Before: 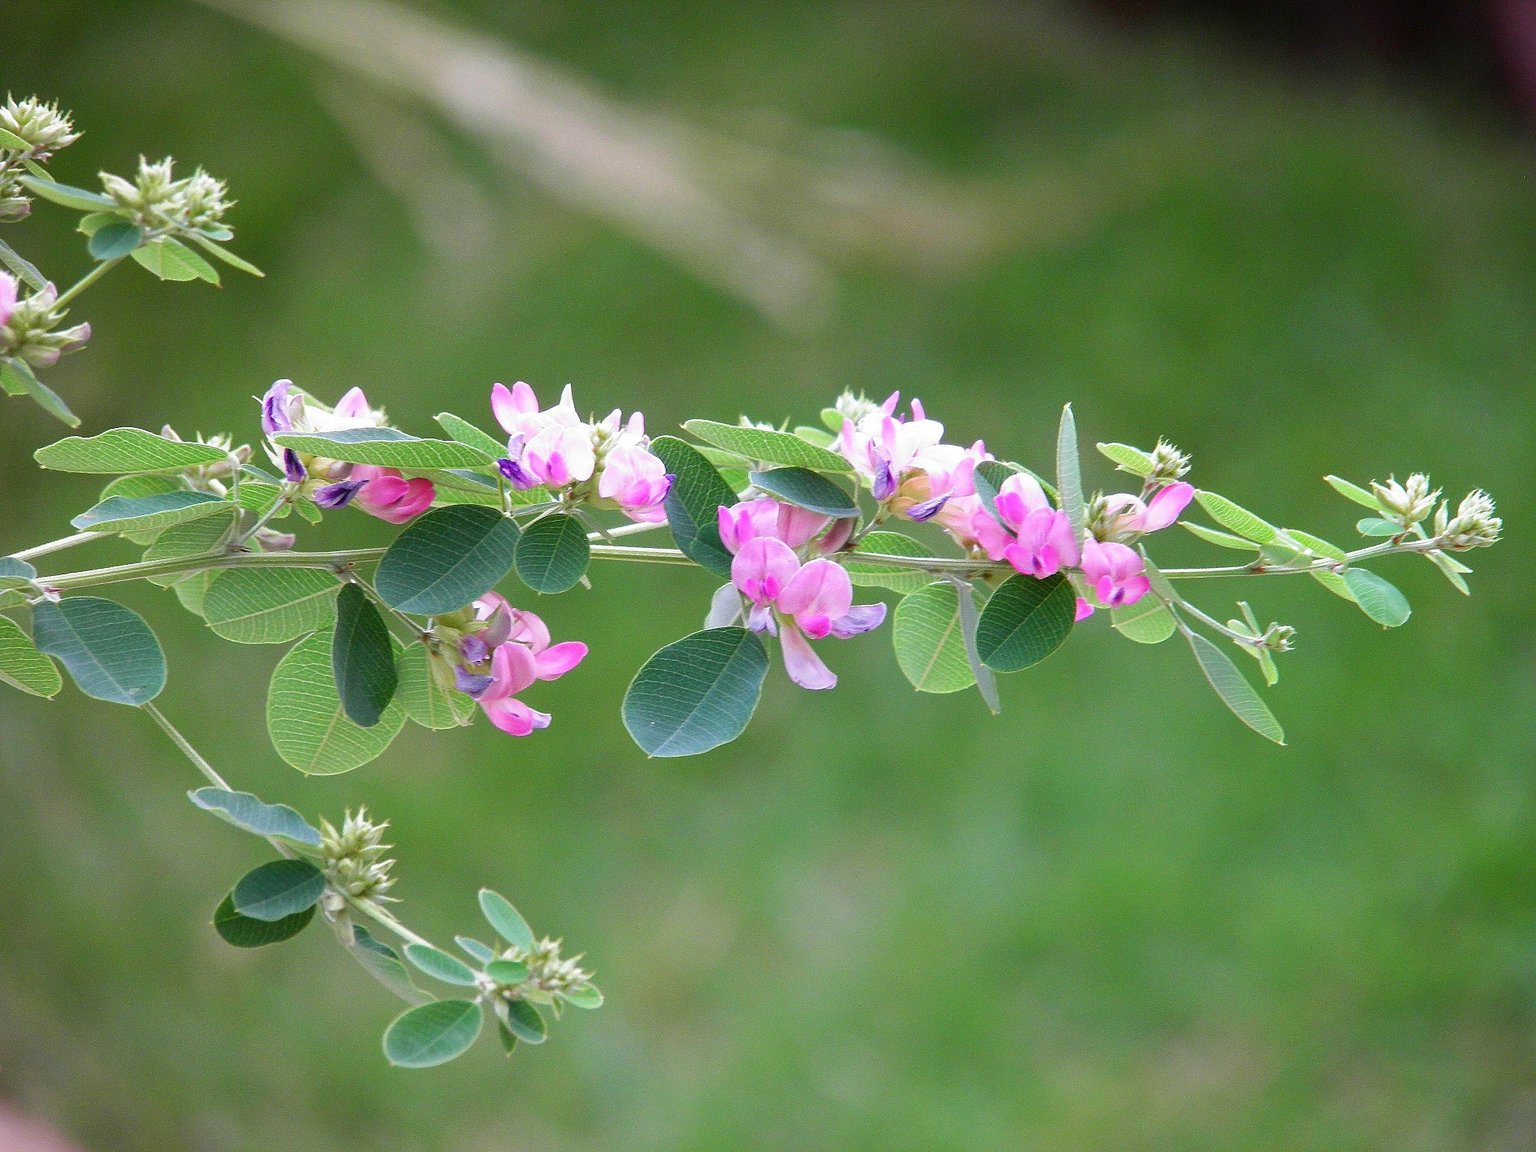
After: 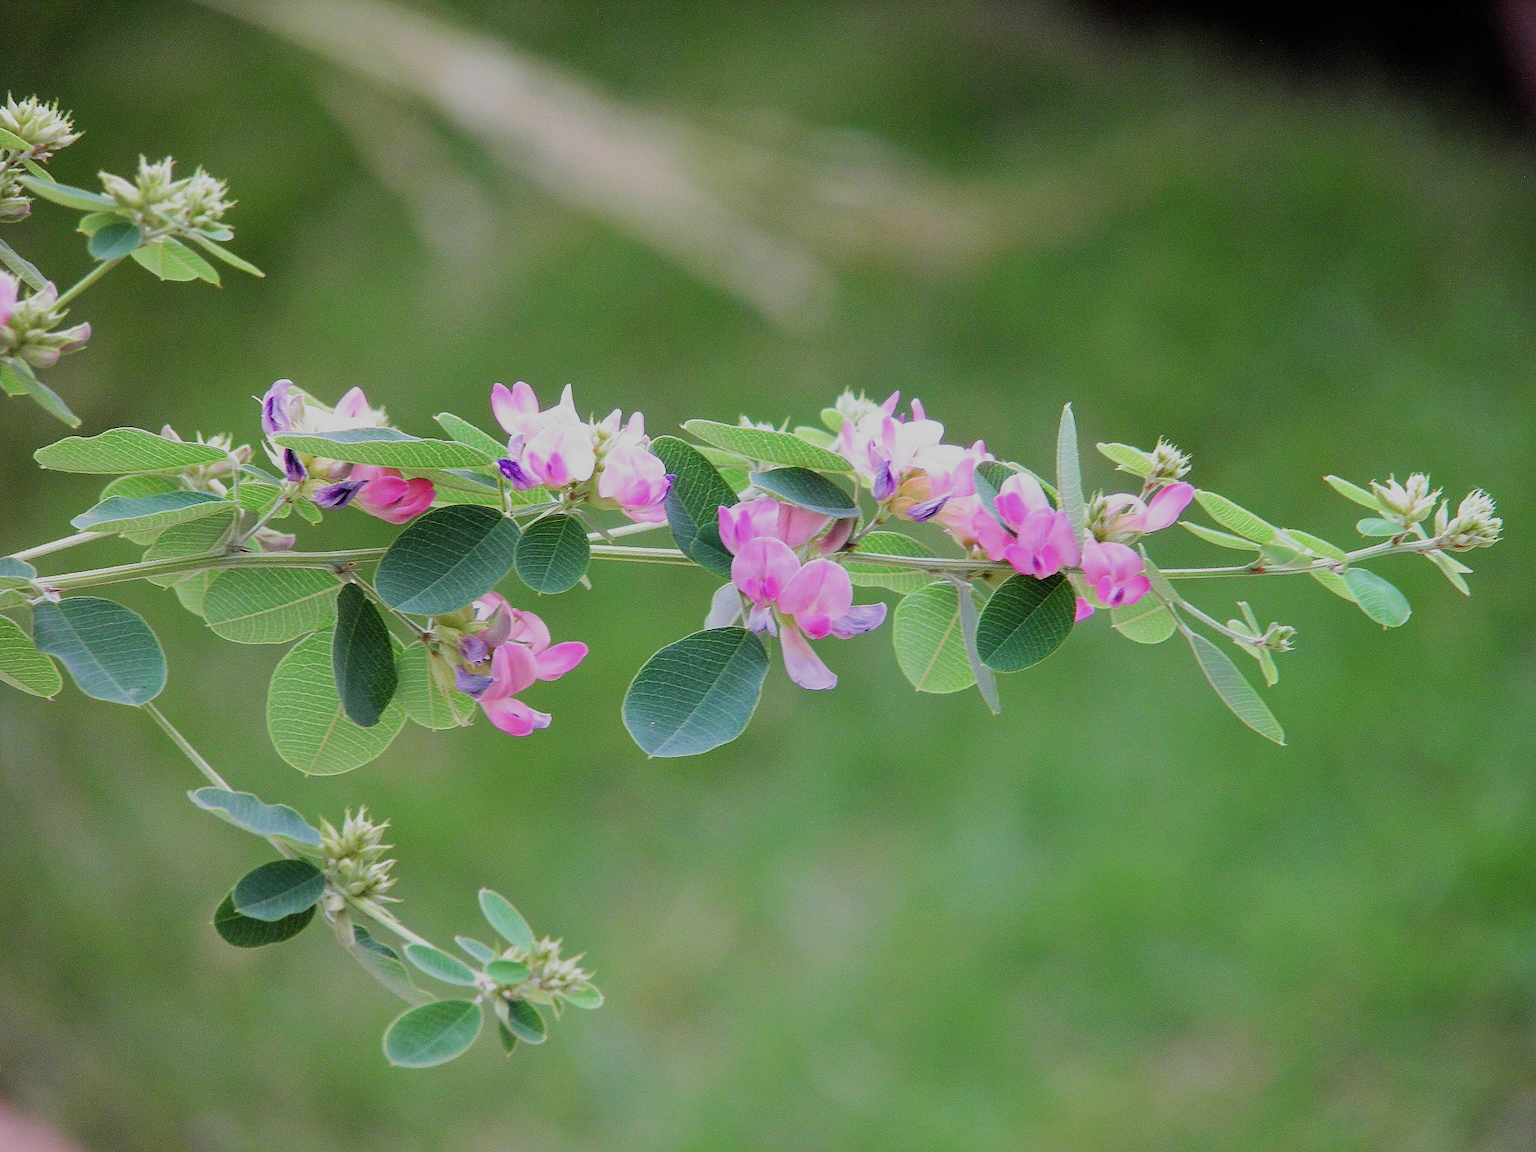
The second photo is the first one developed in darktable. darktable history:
filmic rgb: black relative exposure -6.97 EV, white relative exposure 5.68 EV, hardness 2.86, add noise in highlights 0.002, color science v3 (2019), use custom middle-gray values true, contrast in highlights soft
